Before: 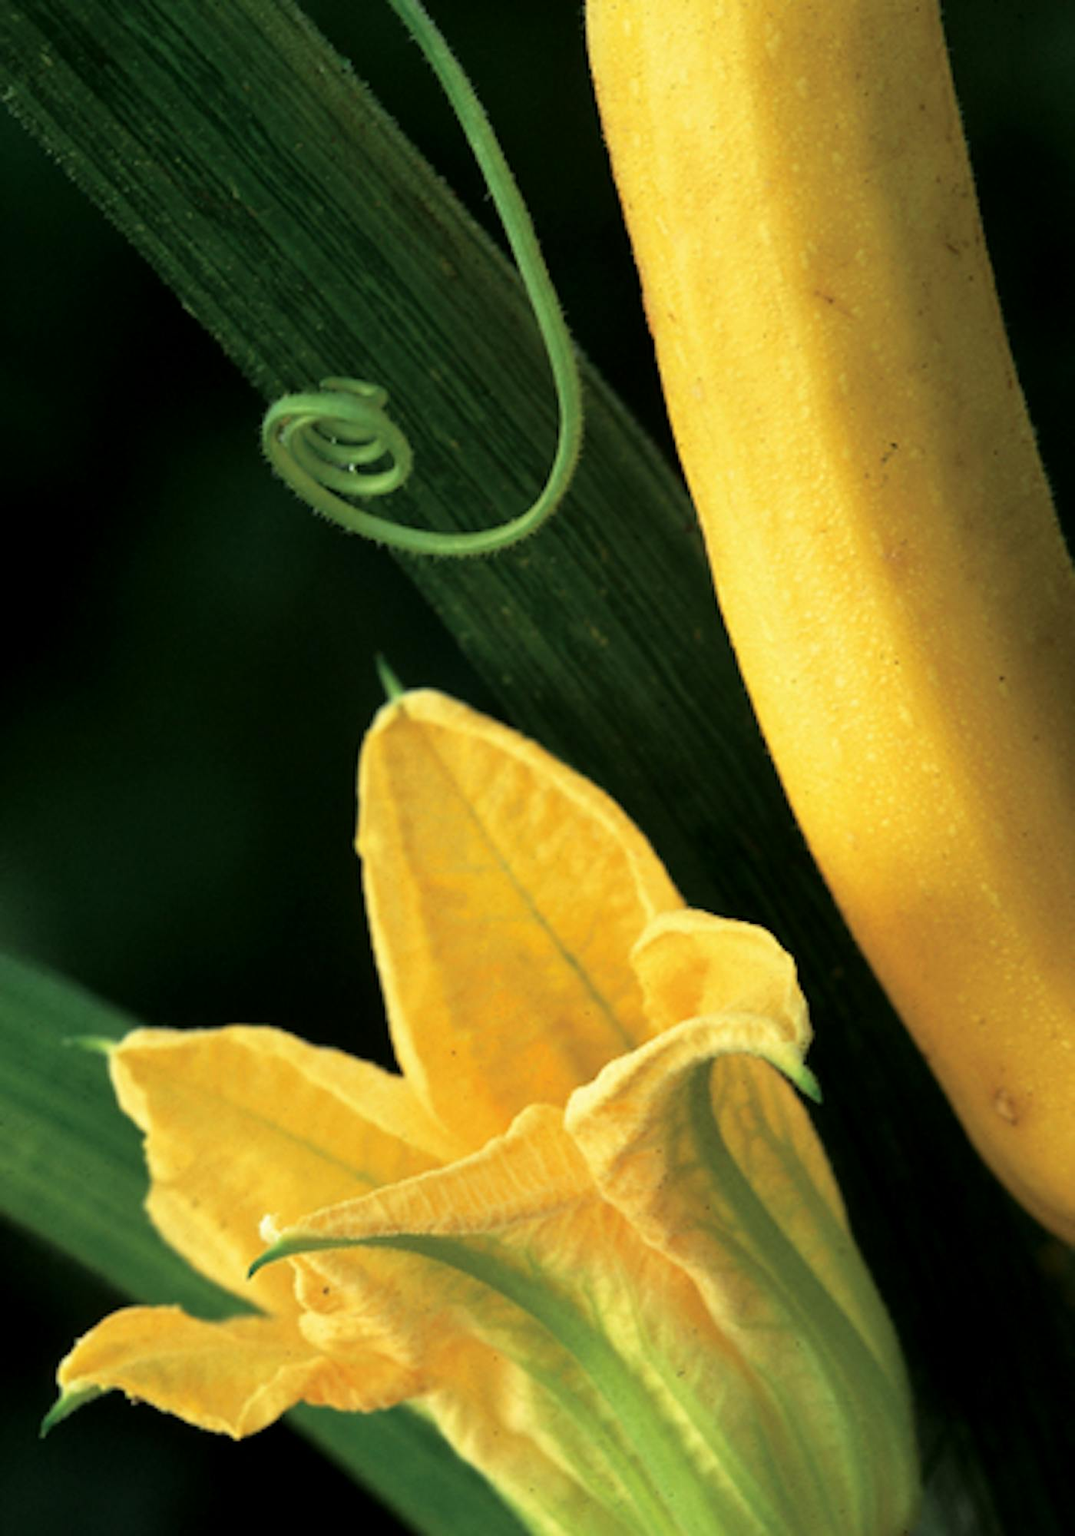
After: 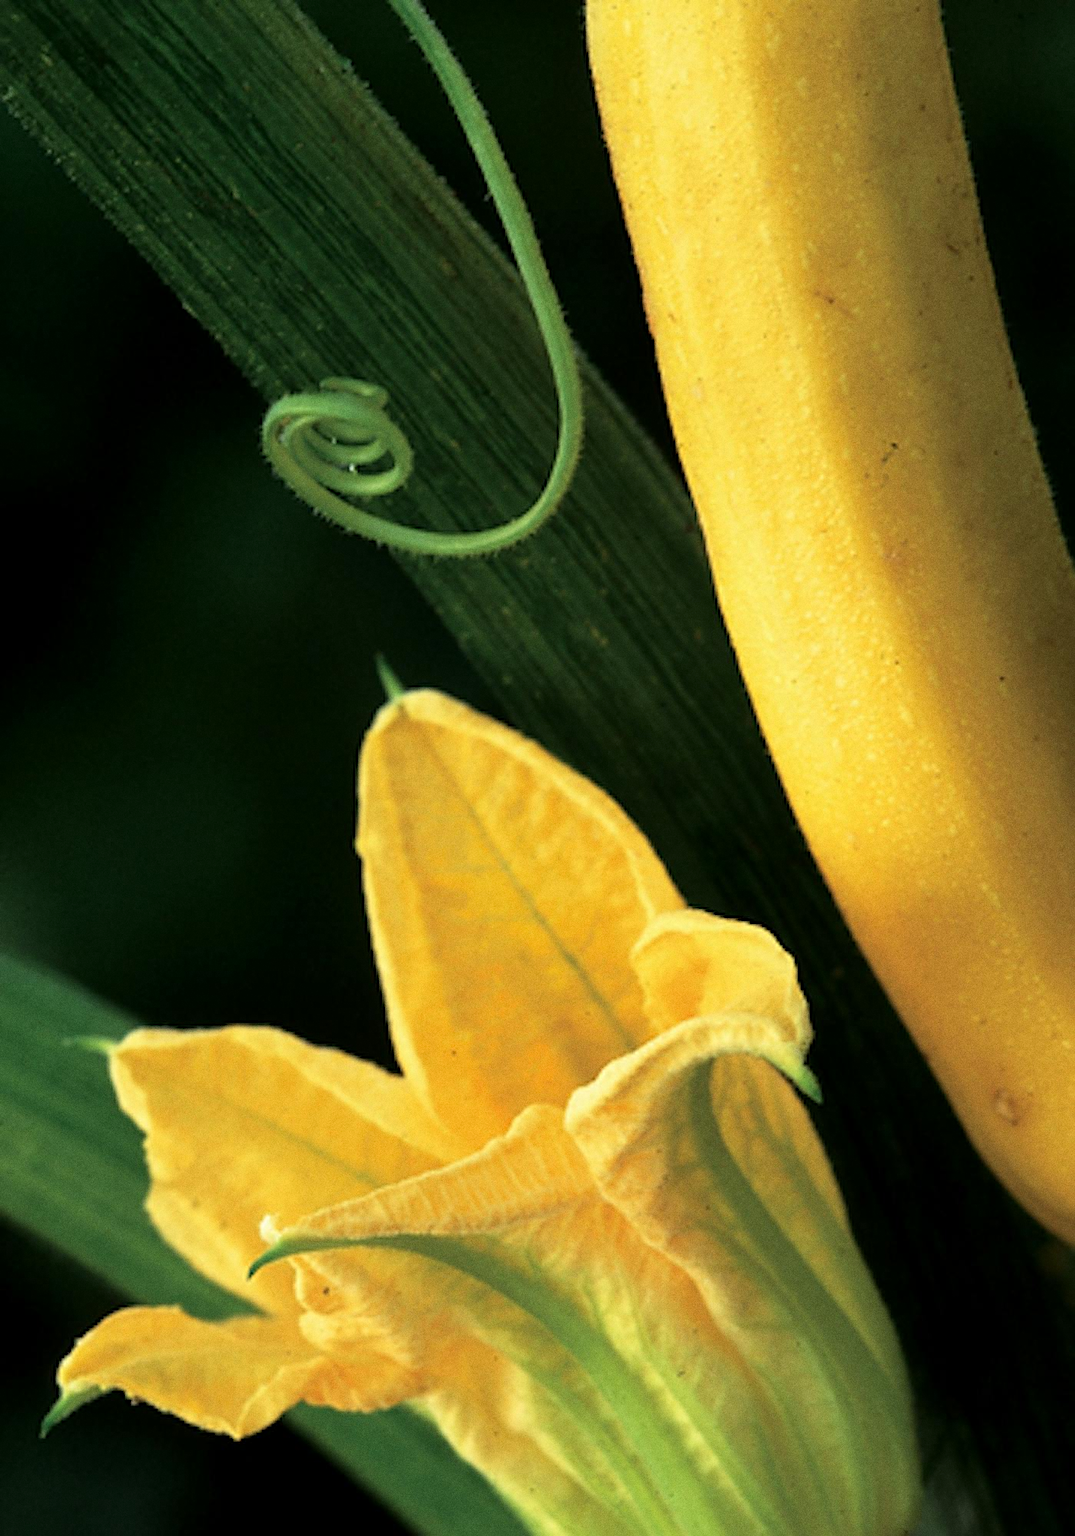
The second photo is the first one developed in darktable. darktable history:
grain: coarseness 0.47 ISO
sharpen: on, module defaults
